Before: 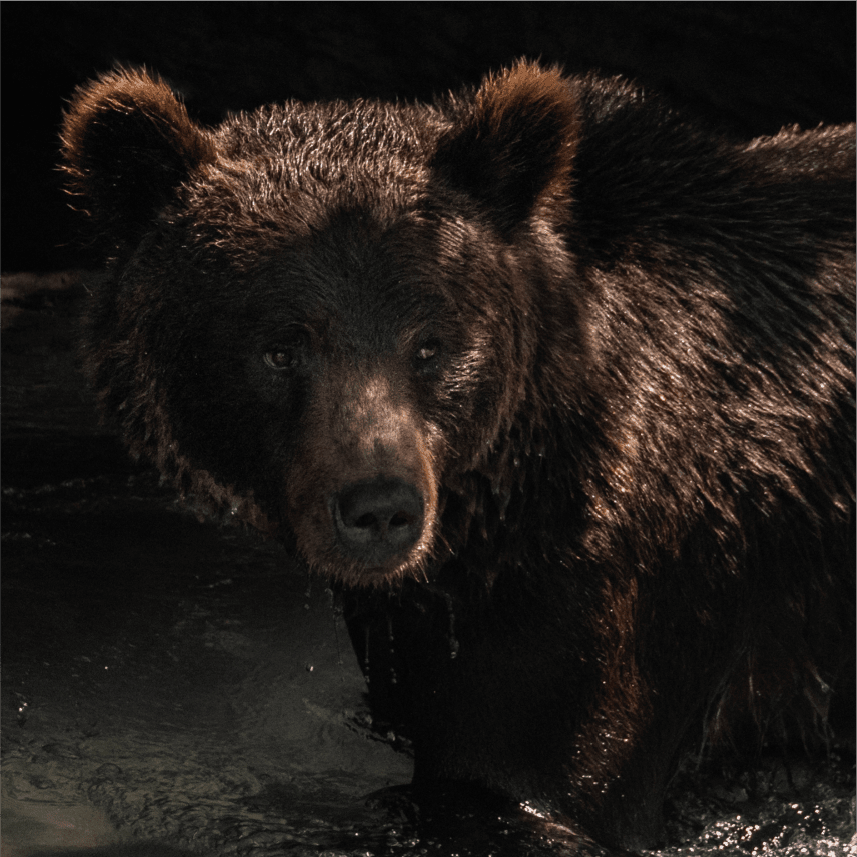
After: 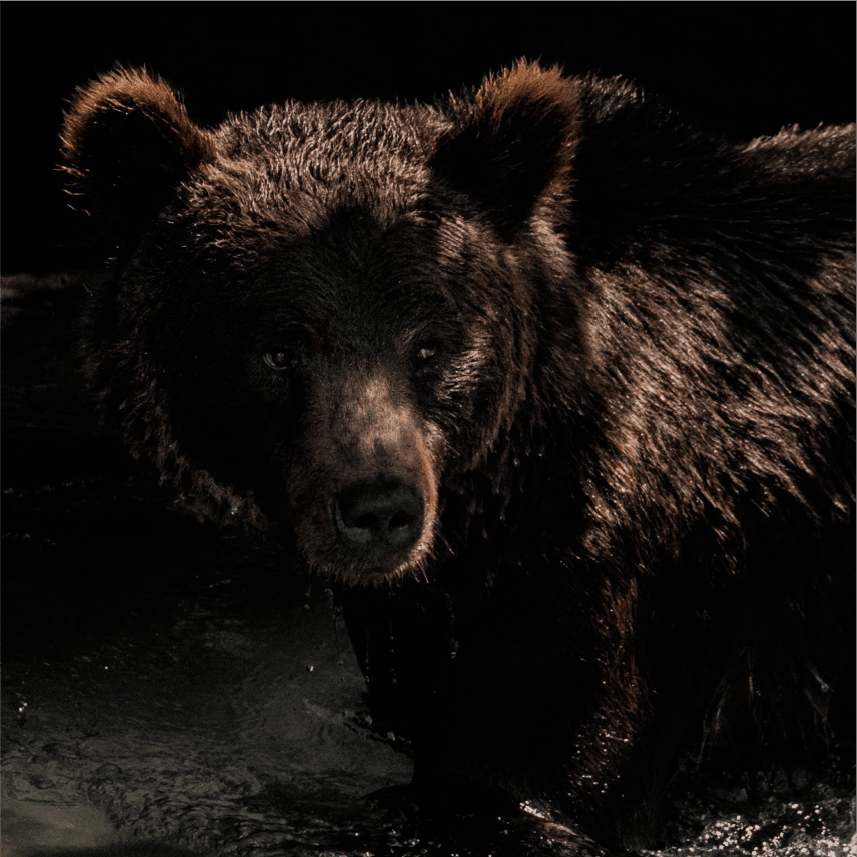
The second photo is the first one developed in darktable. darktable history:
filmic rgb: black relative exposure -7.65 EV, white relative exposure 4.56 EV, hardness 3.61
color balance rgb: global vibrance 10%
